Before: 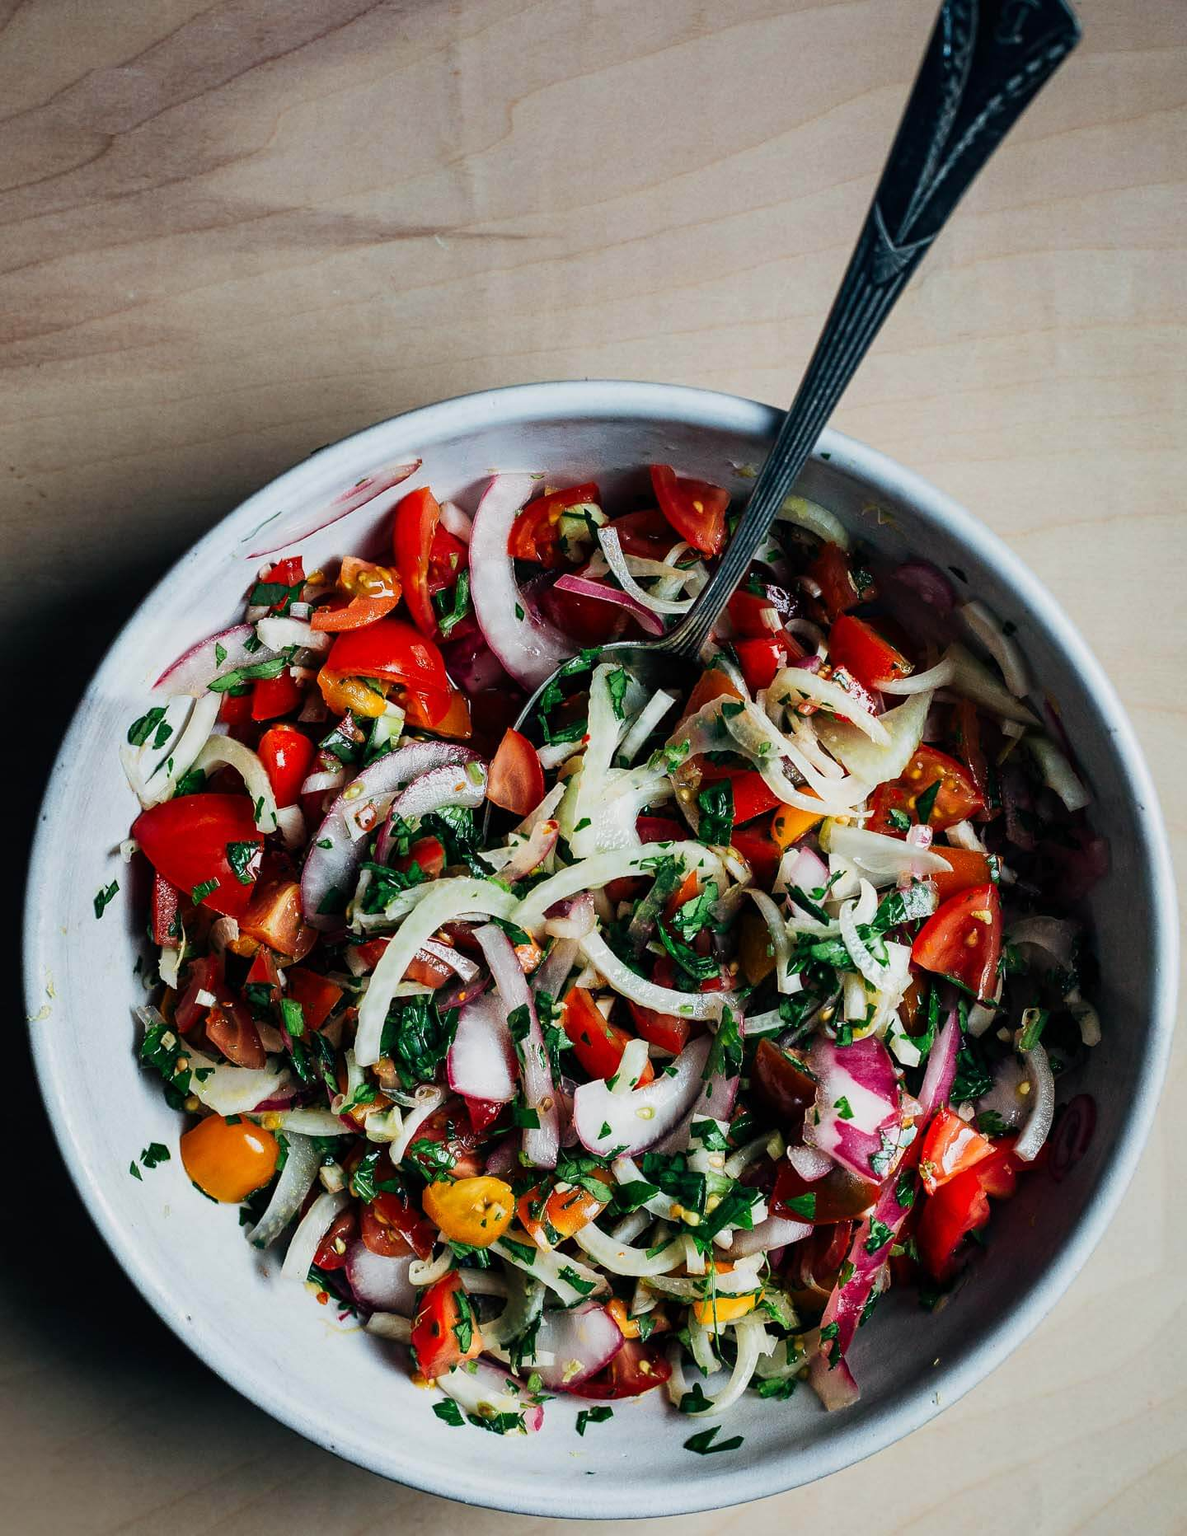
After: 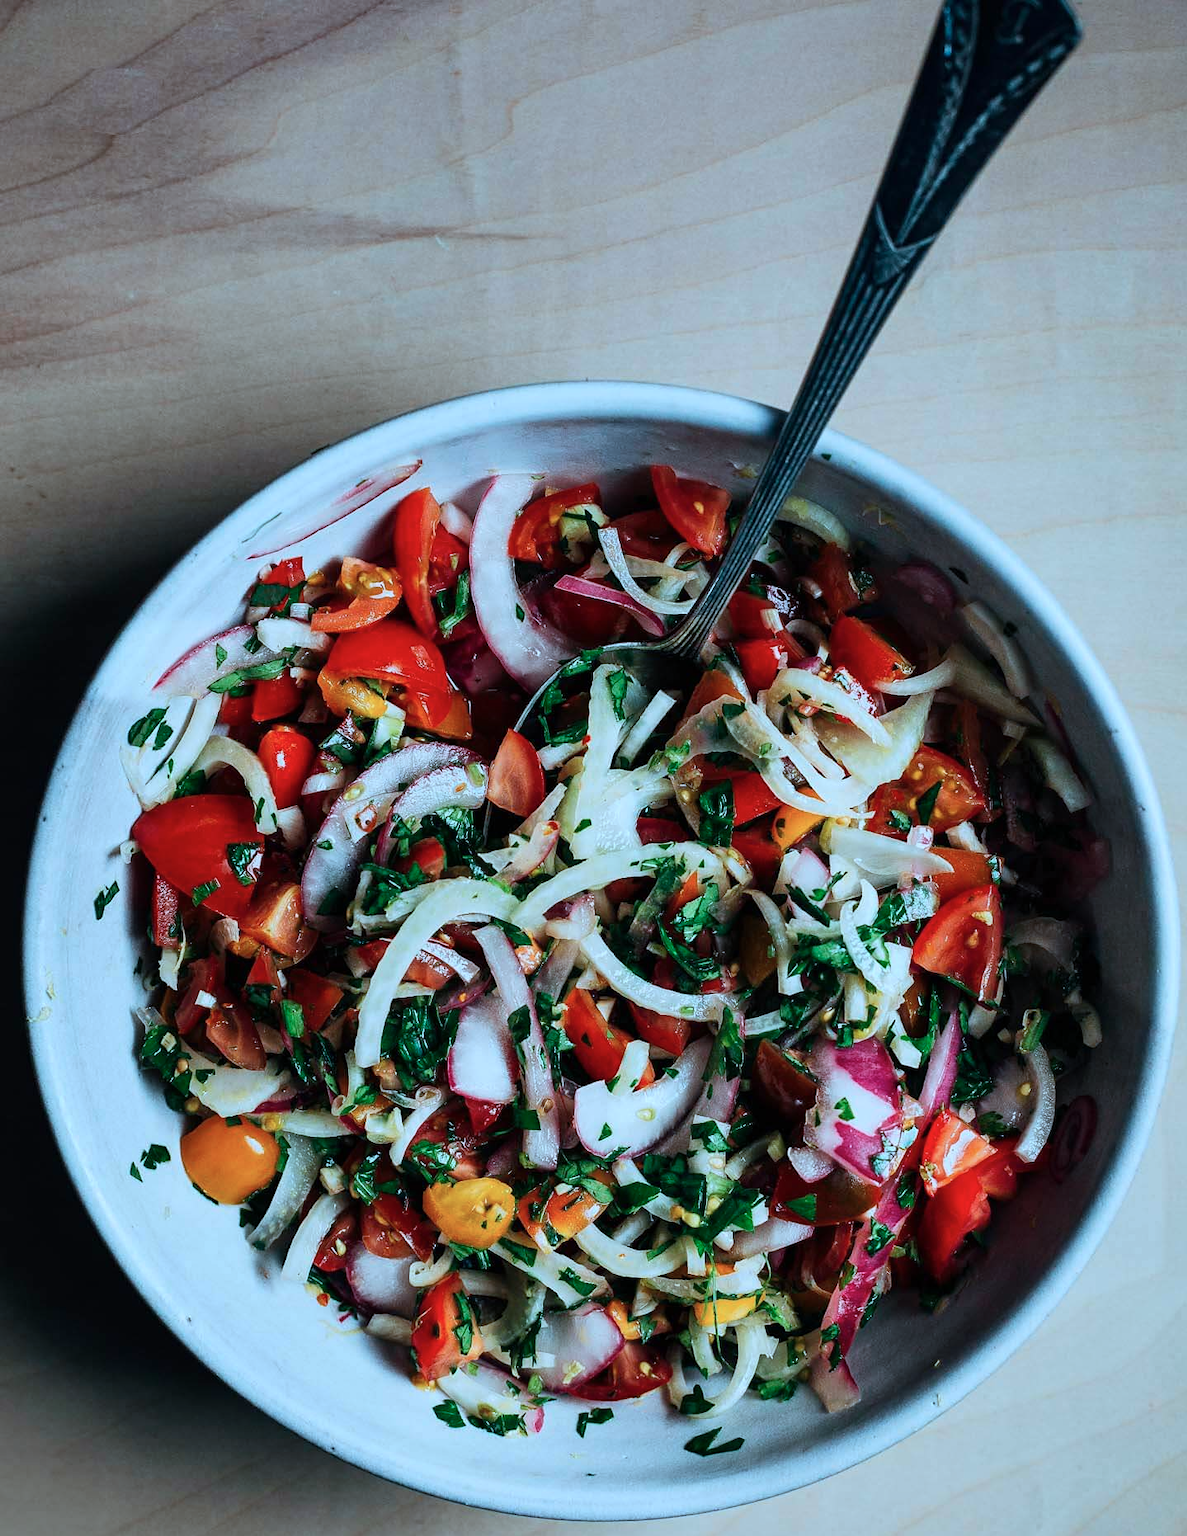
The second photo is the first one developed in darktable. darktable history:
color correction: highlights a* -9.73, highlights b* -21.22
crop: bottom 0.071%
